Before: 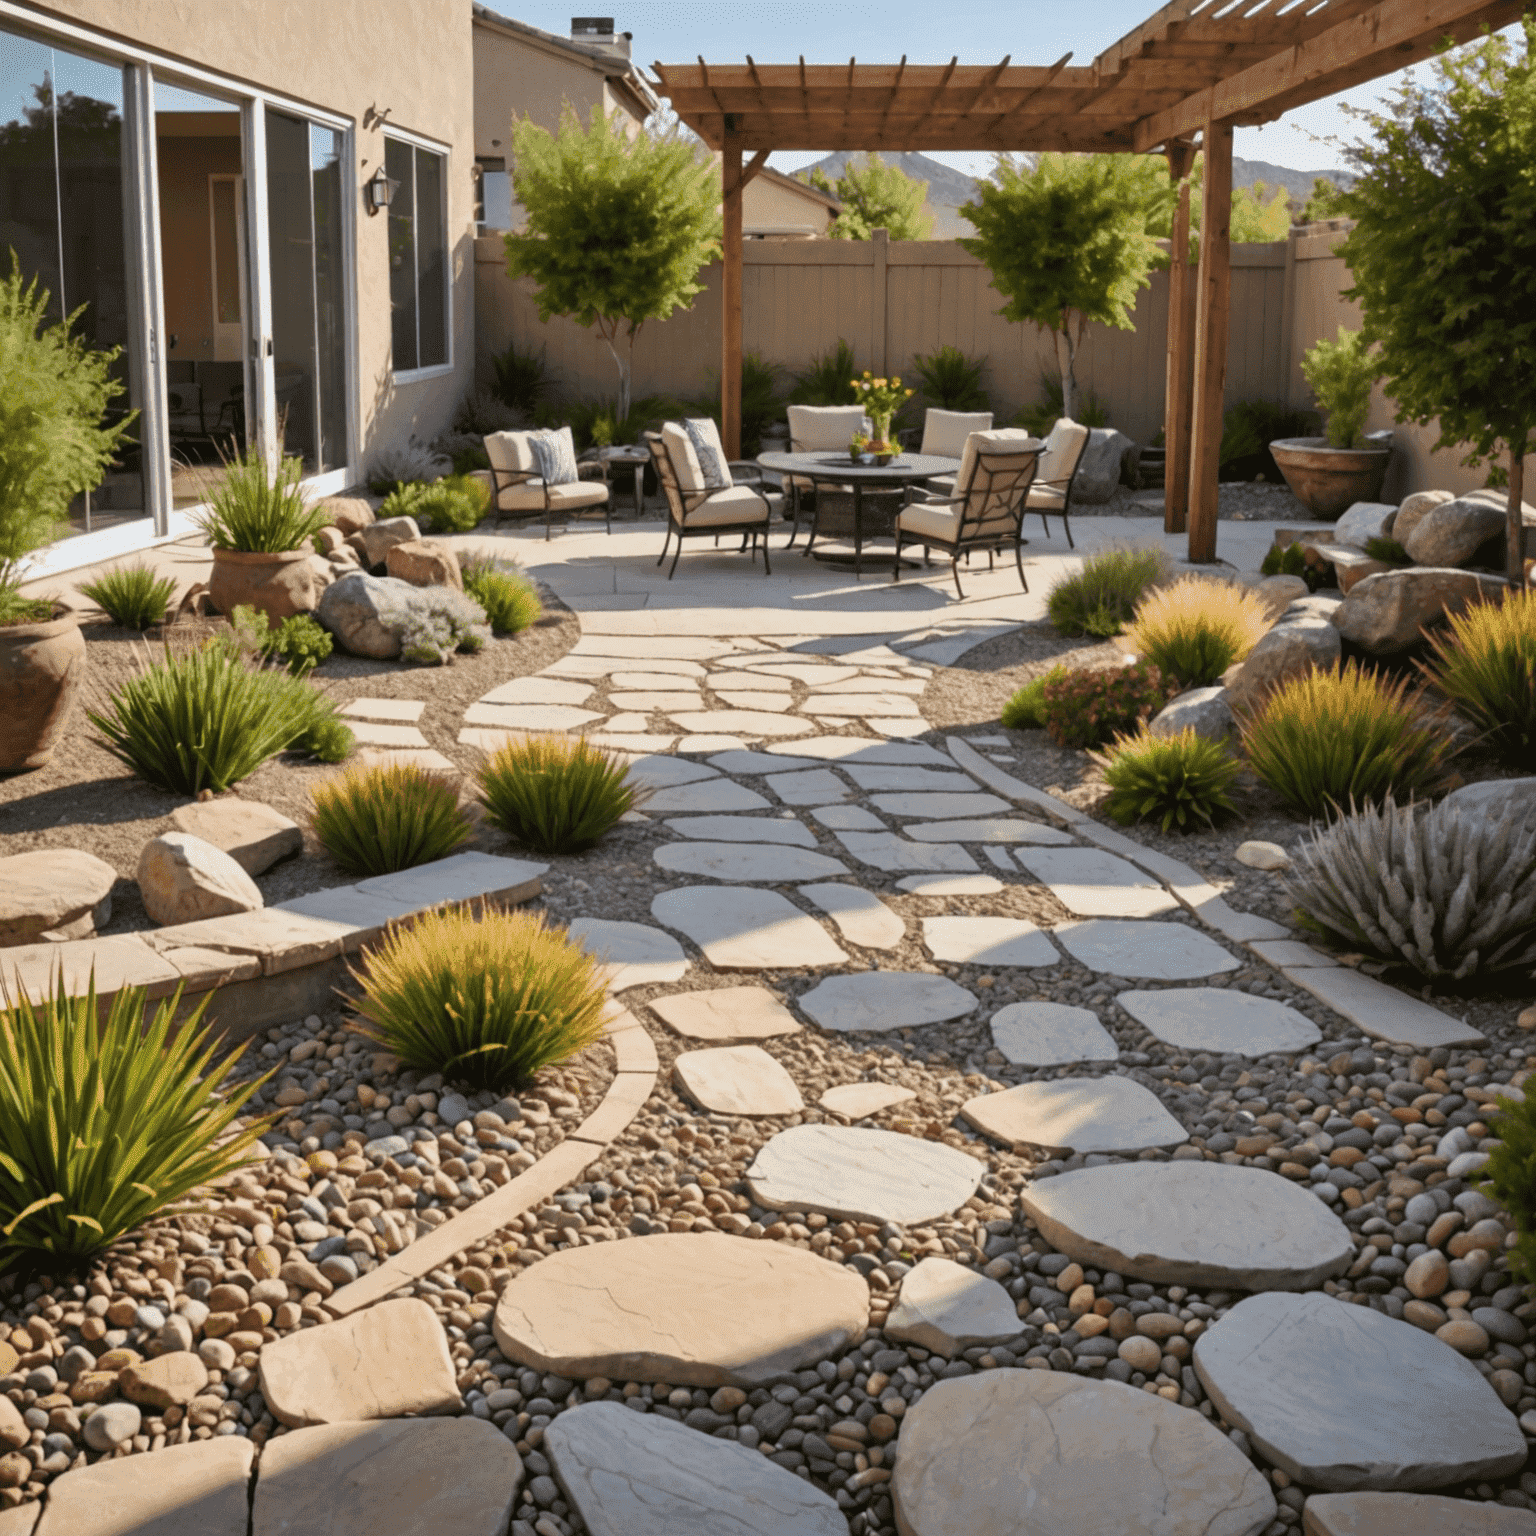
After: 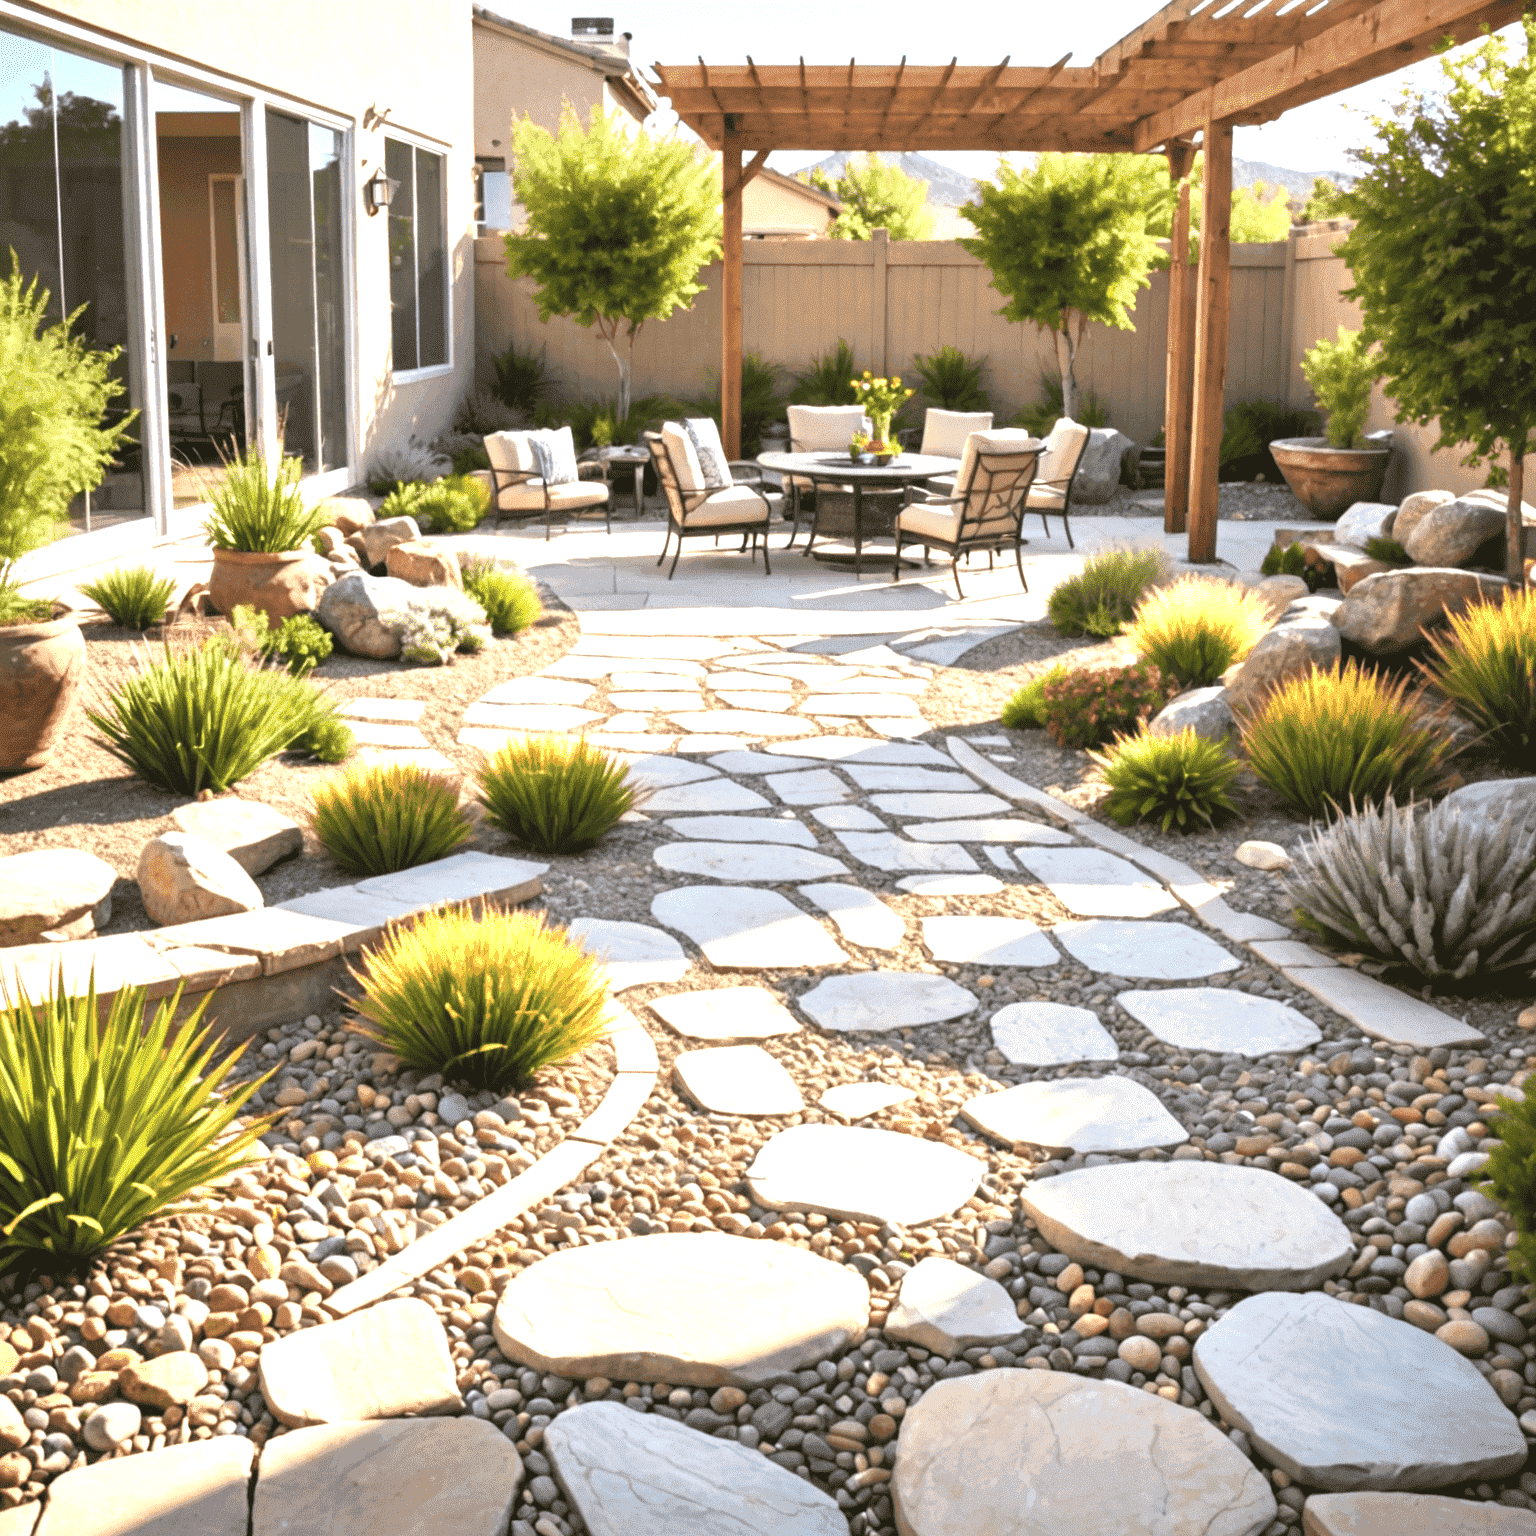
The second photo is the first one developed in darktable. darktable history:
exposure: black level correction 0, exposure 1.392 EV, compensate highlight preservation false
